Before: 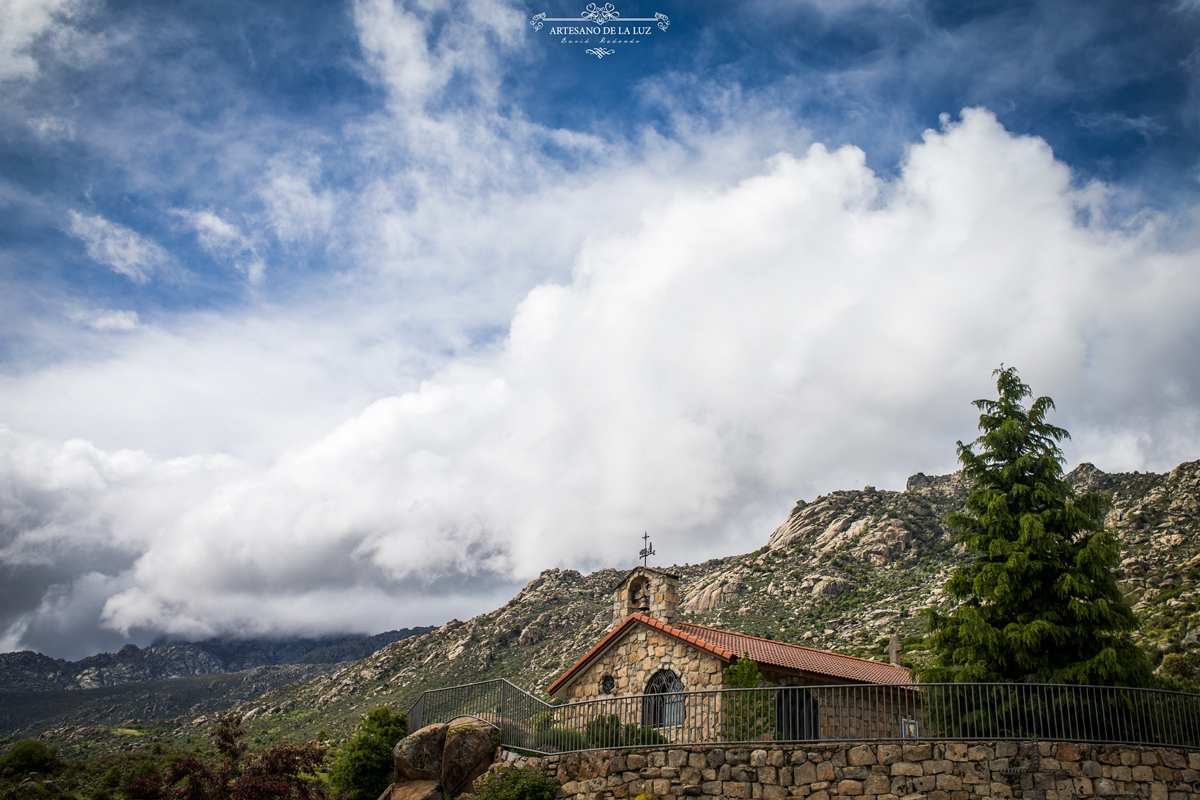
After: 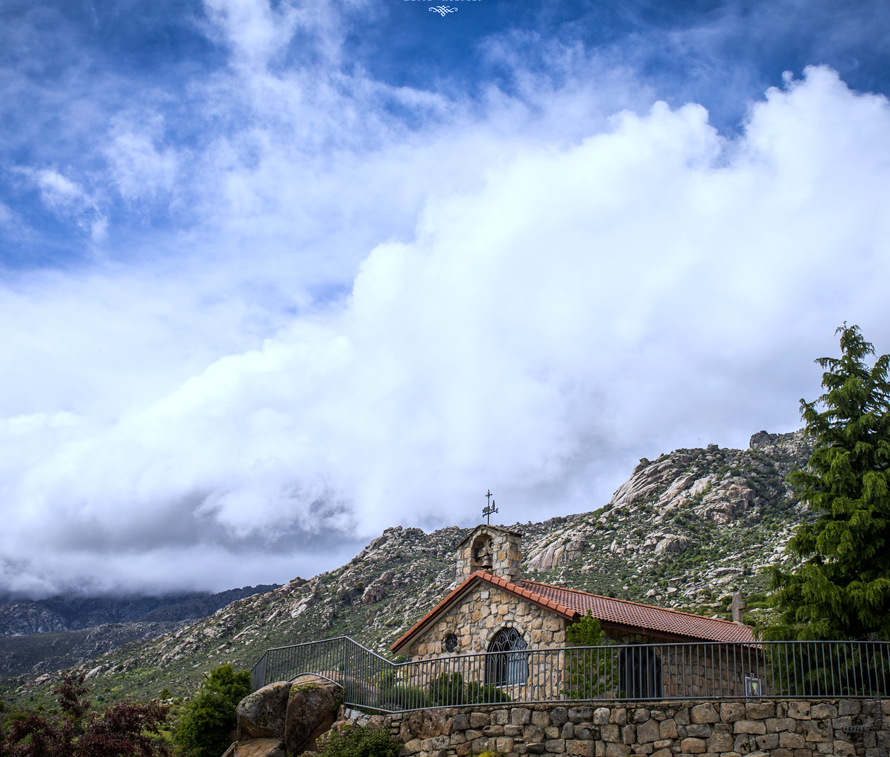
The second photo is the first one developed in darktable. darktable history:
crop and rotate: left 13.15%, top 5.251%, right 12.609%
white balance: red 0.948, green 1.02, blue 1.176
